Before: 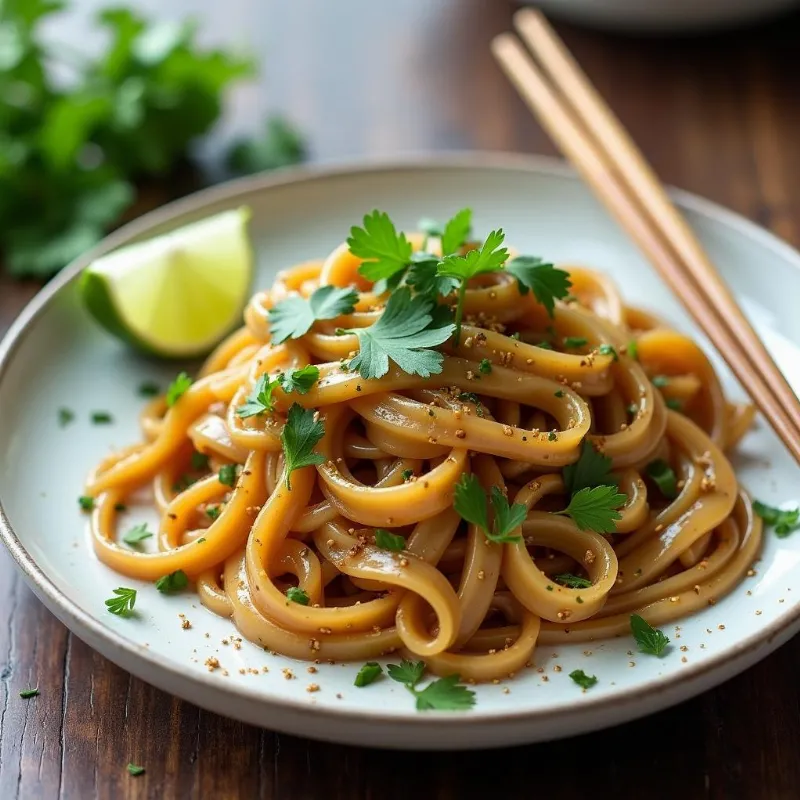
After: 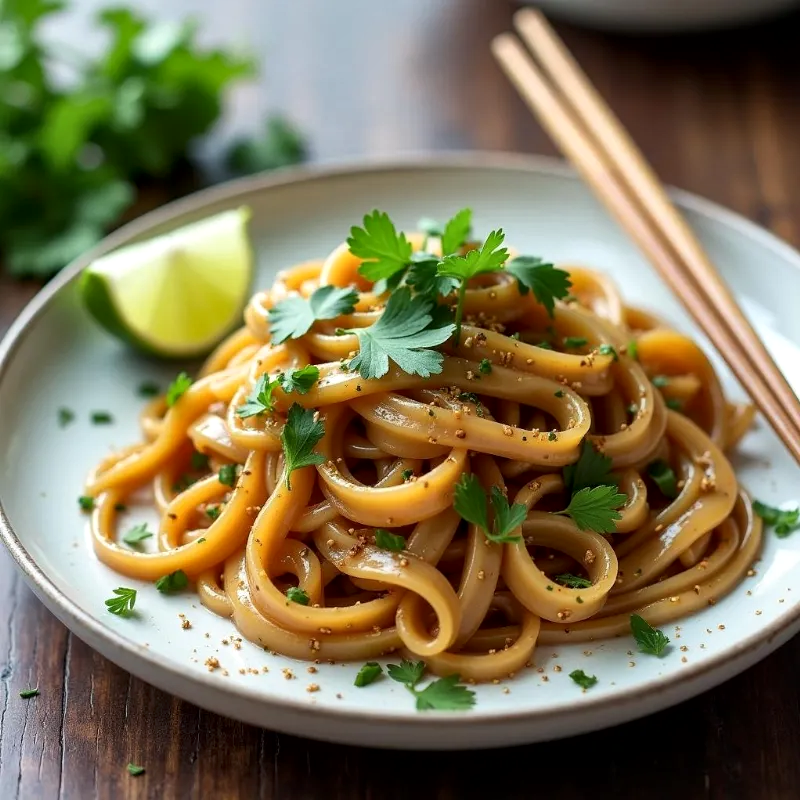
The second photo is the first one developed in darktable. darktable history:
local contrast: mode bilateral grid, contrast 19, coarseness 50, detail 141%, midtone range 0.2
